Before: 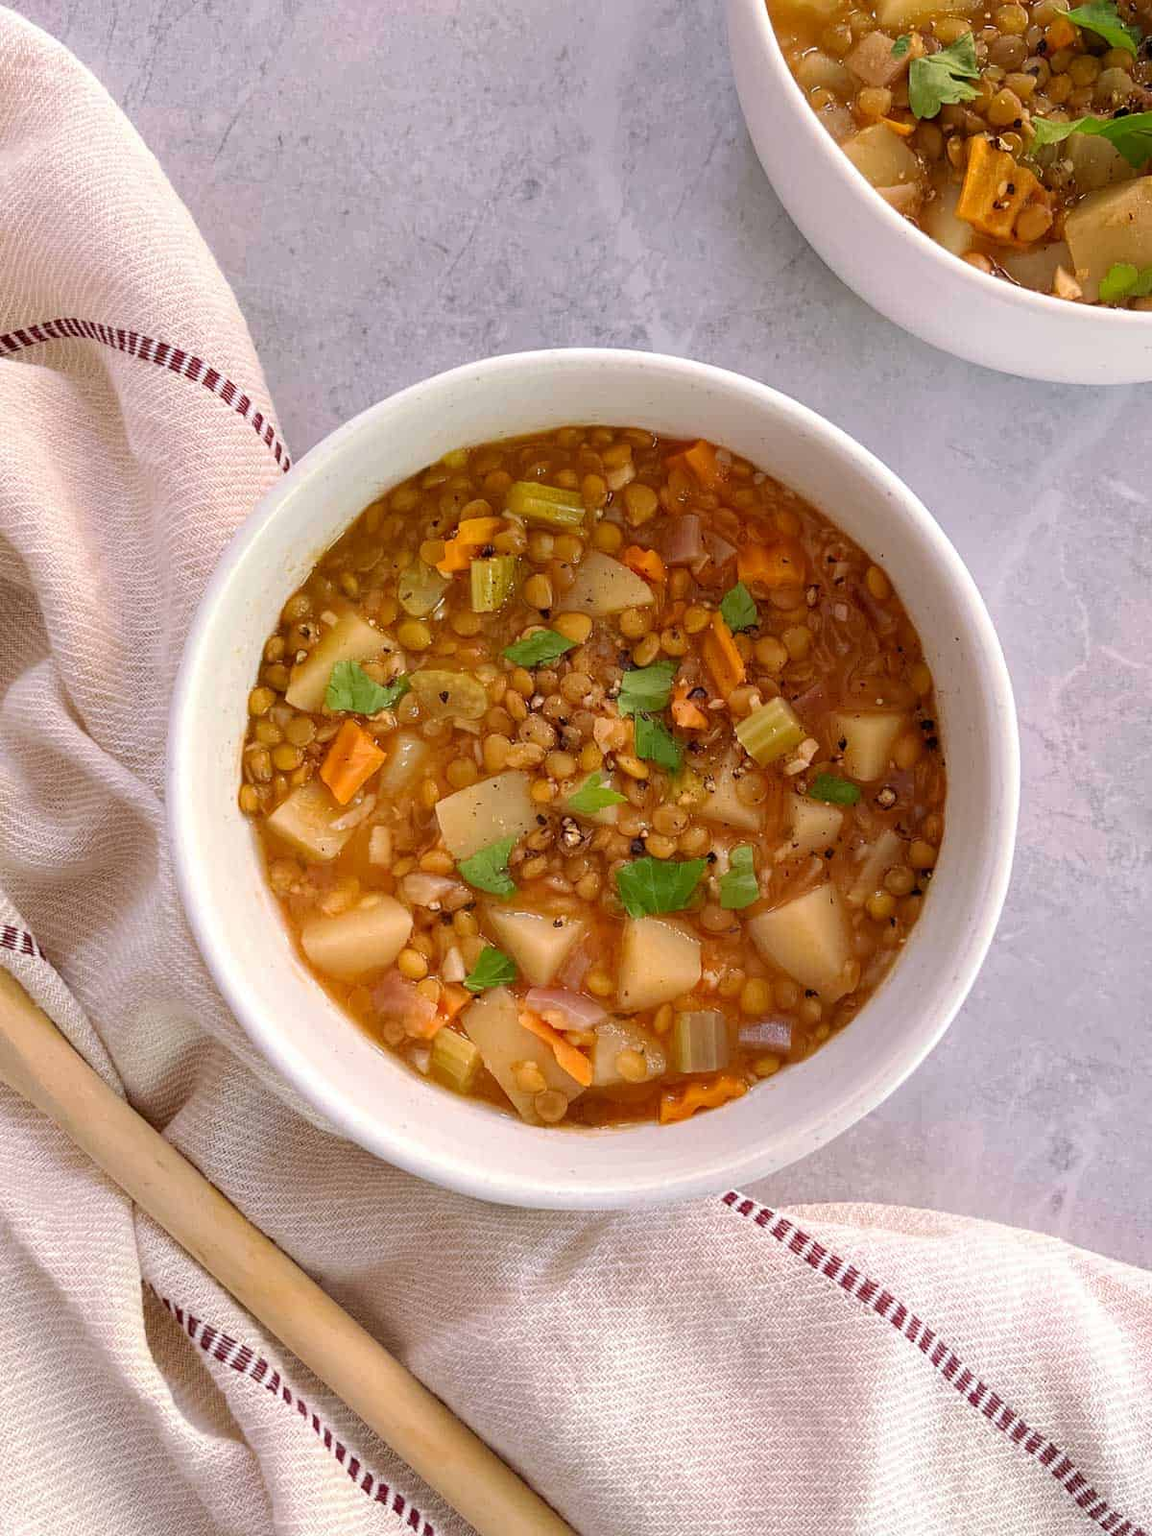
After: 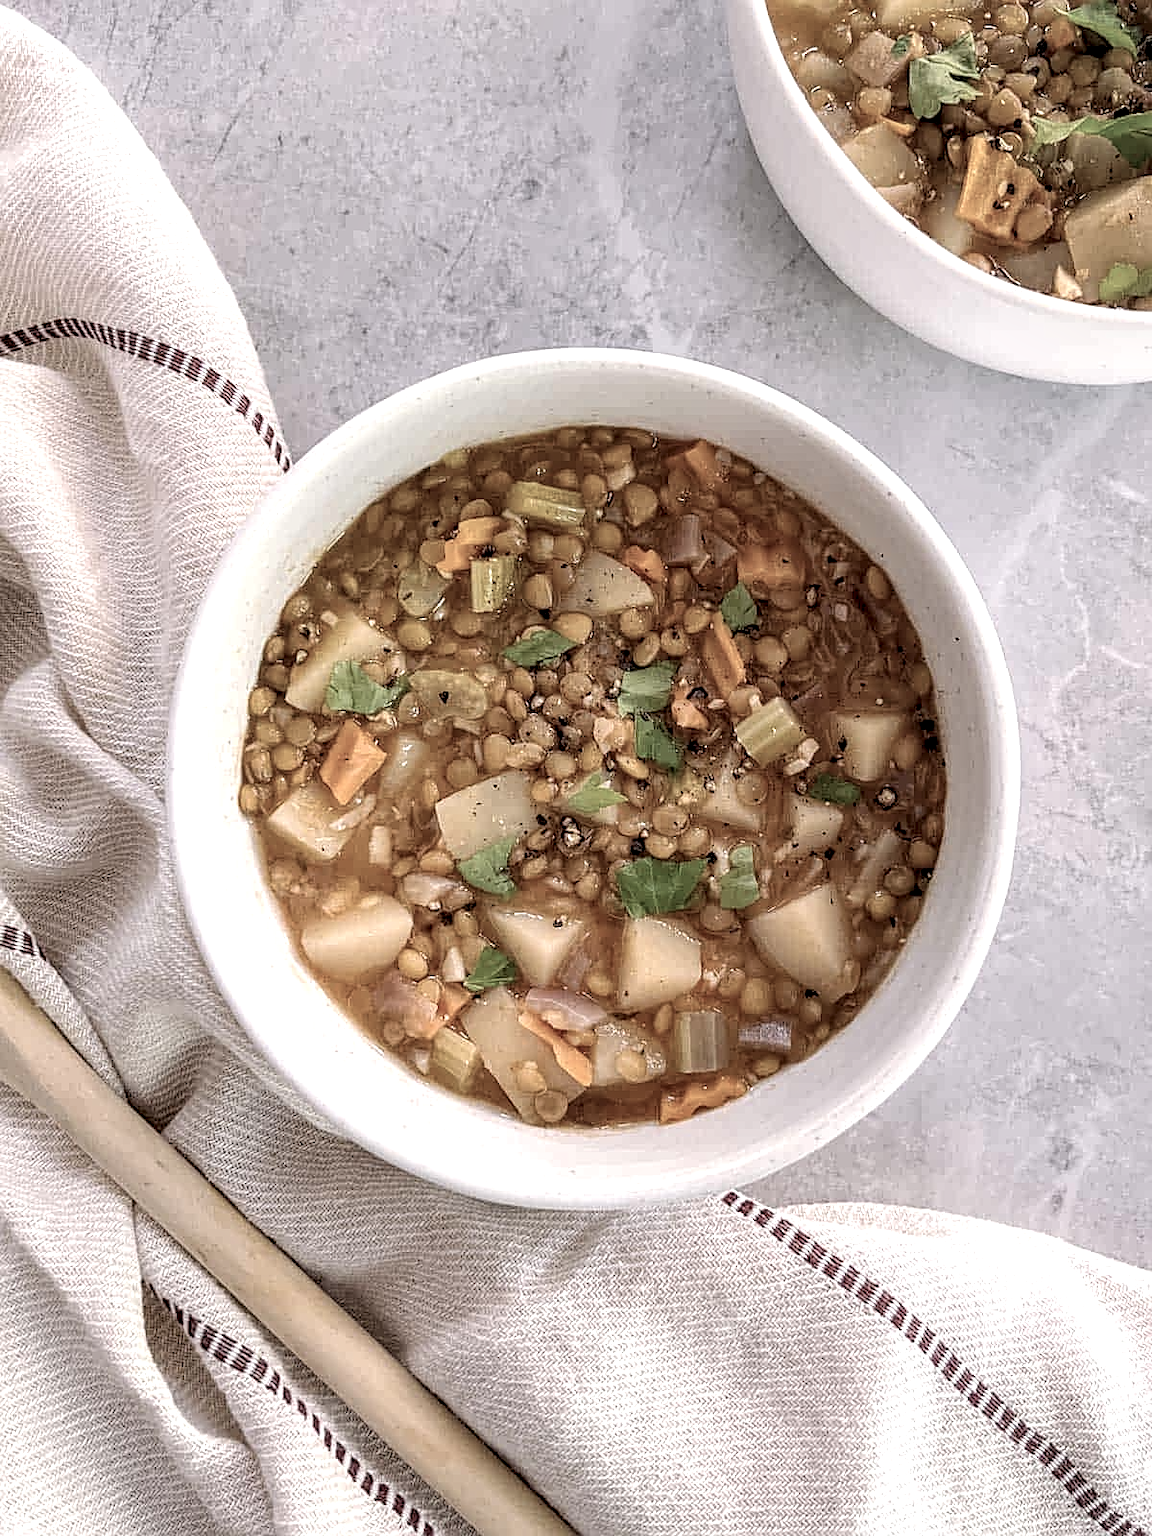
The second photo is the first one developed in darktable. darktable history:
local contrast: highlights 19%, detail 186%
sharpen: on, module defaults
contrast brightness saturation: brightness 0.18, saturation -0.5
